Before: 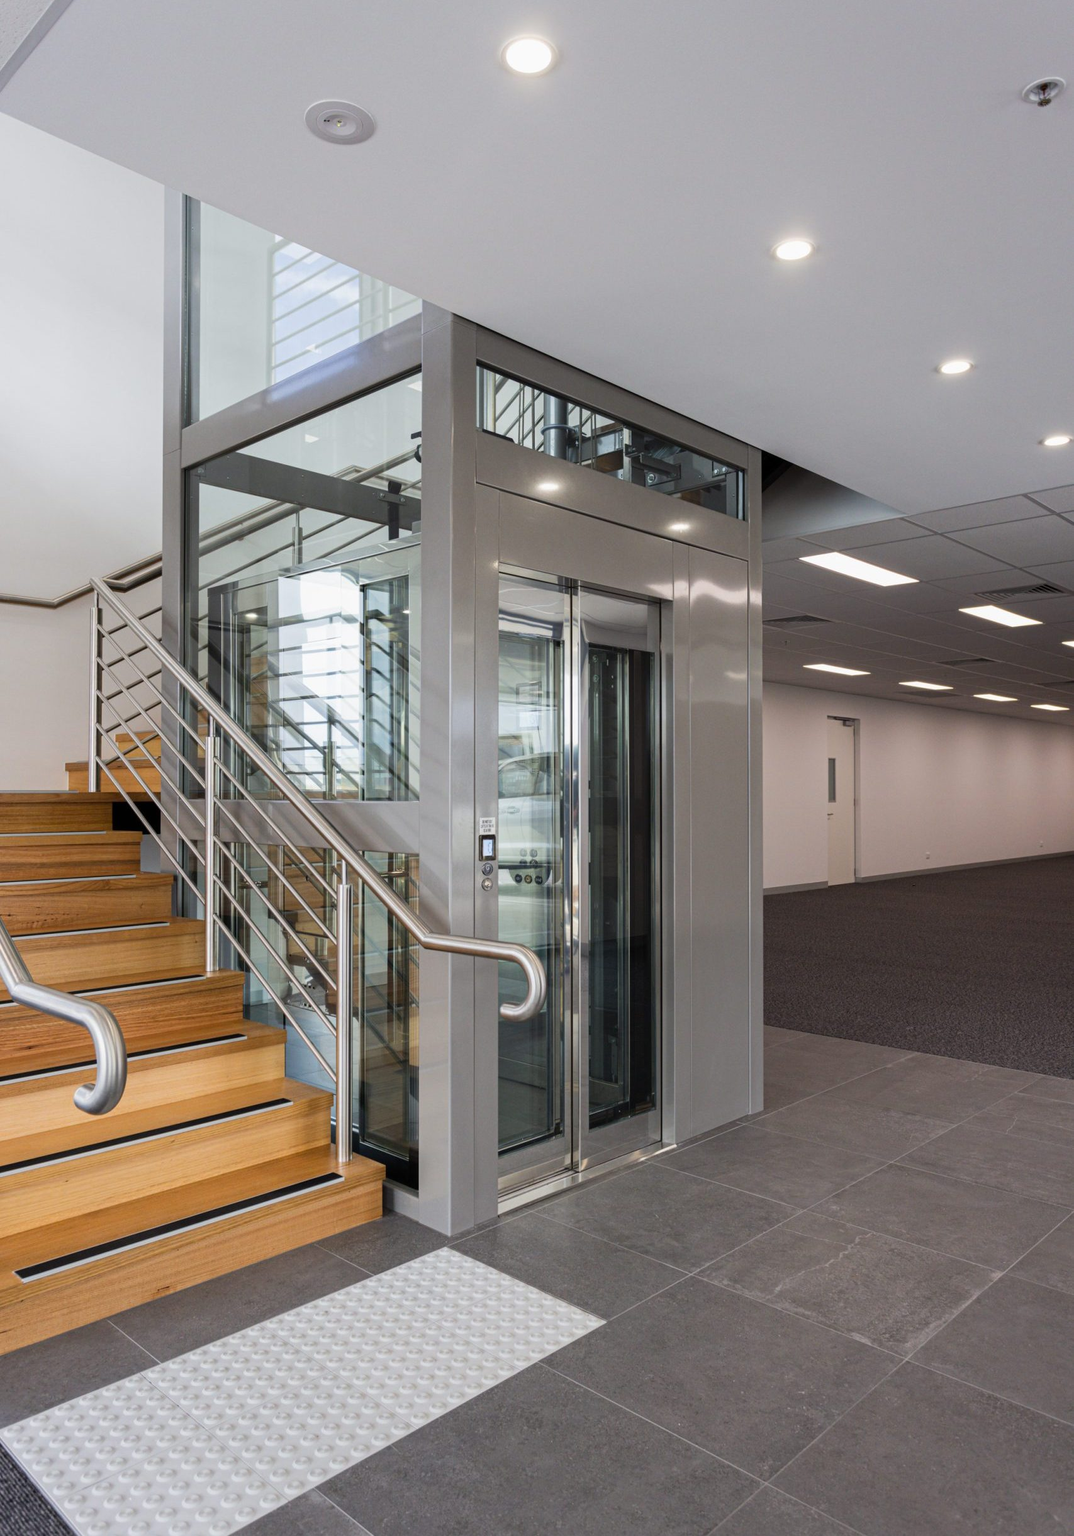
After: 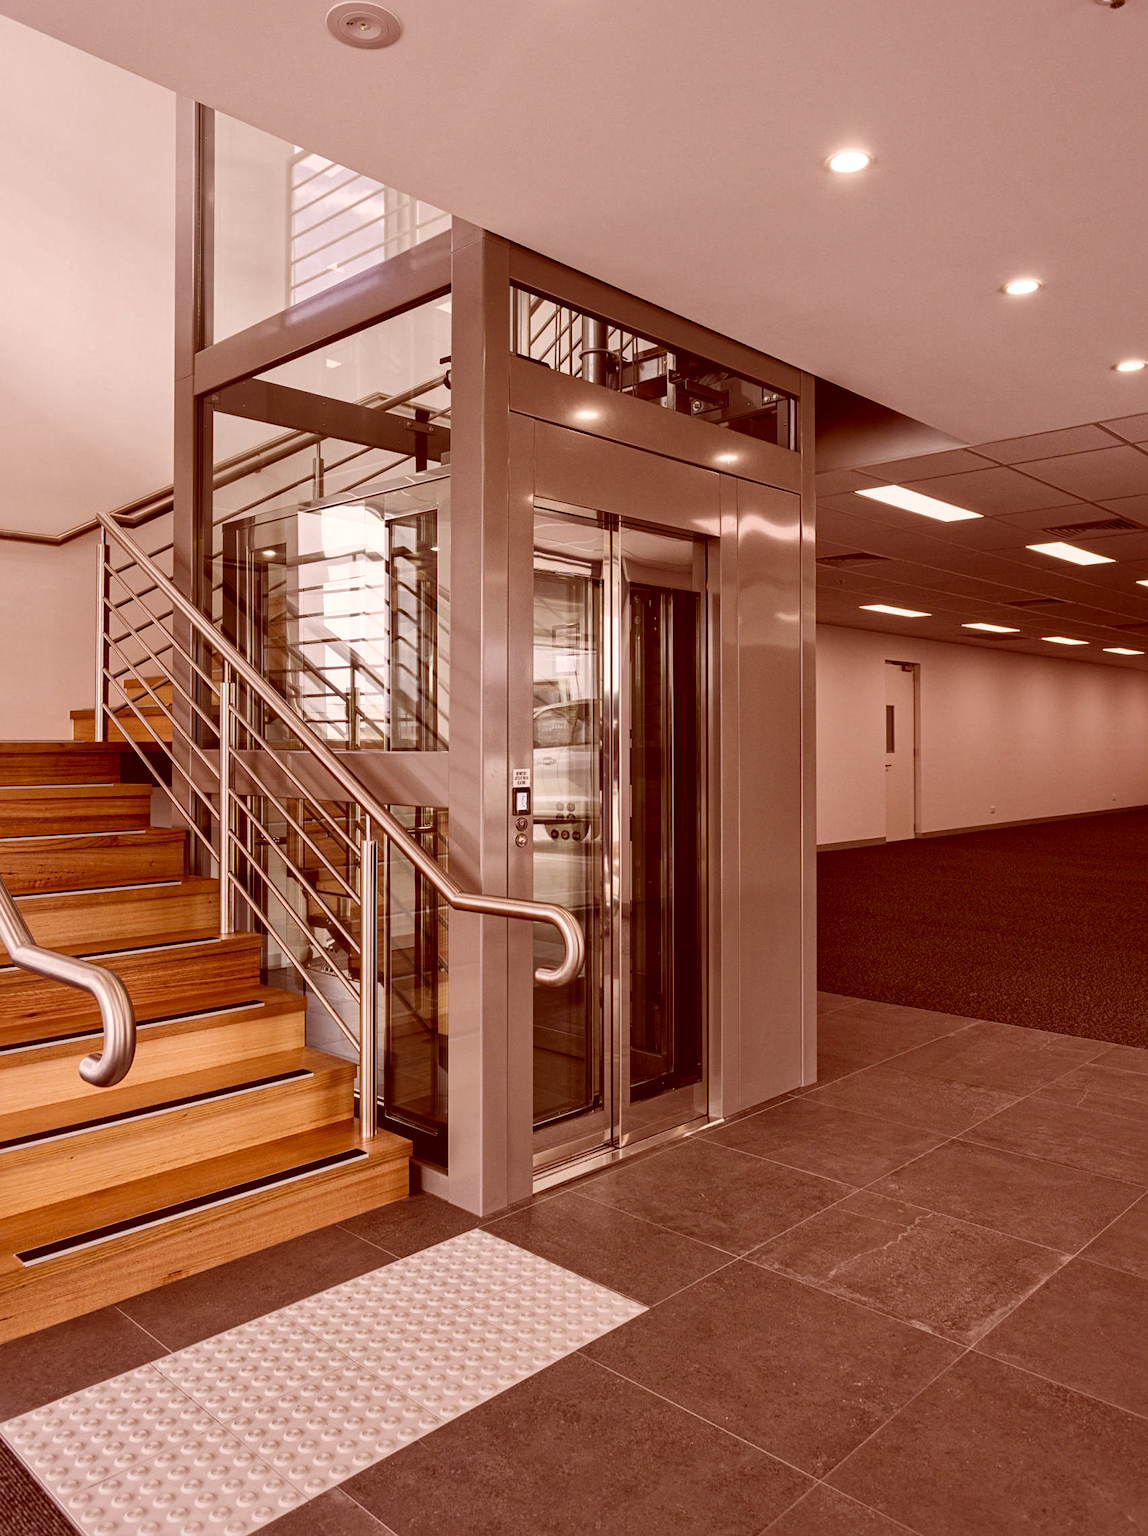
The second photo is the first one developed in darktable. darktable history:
color correction: highlights a* 9.33, highlights b* 8.45, shadows a* 39.23, shadows b* 39.31, saturation 0.795
crop and rotate: top 6.477%
local contrast: mode bilateral grid, contrast 21, coarseness 49, detail 143%, midtone range 0.2
sharpen: amount 0.213
contrast brightness saturation: brightness -0.098
